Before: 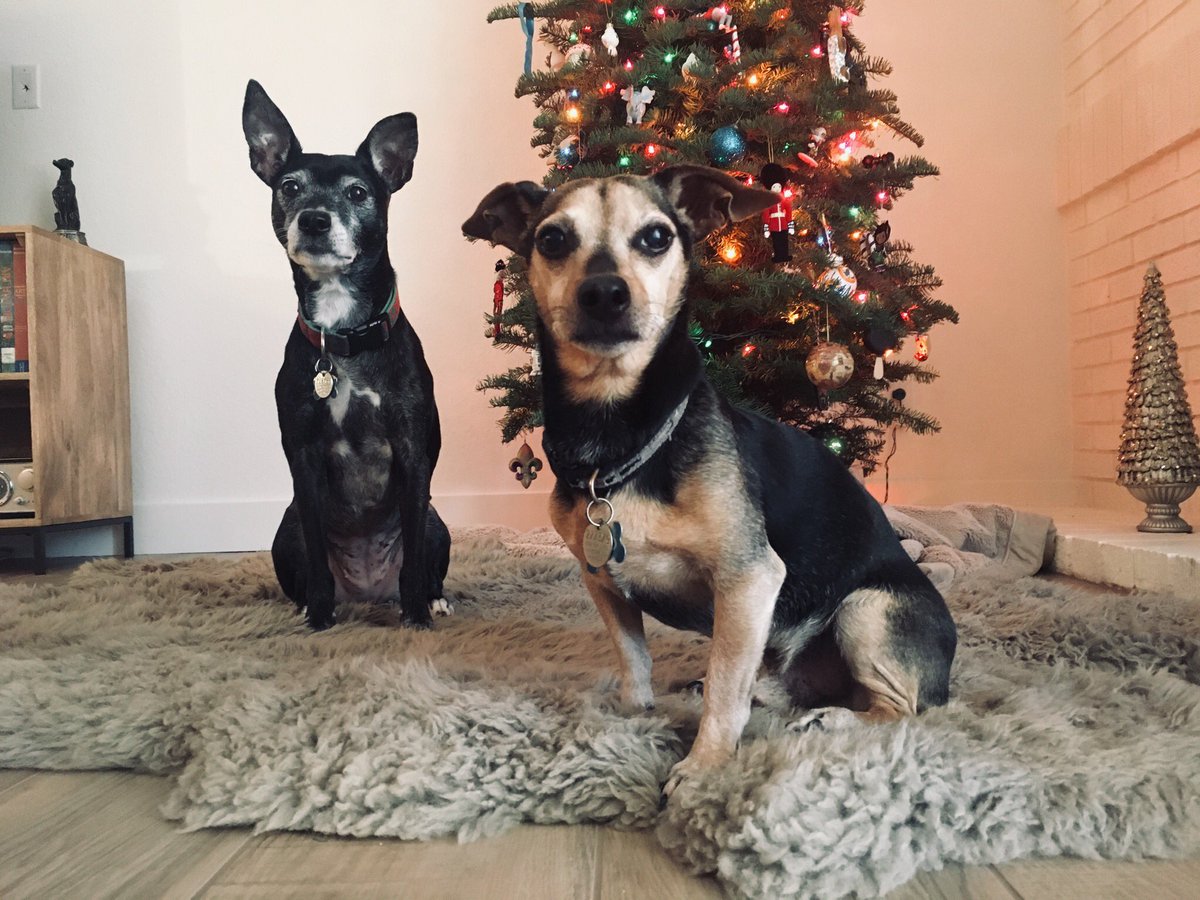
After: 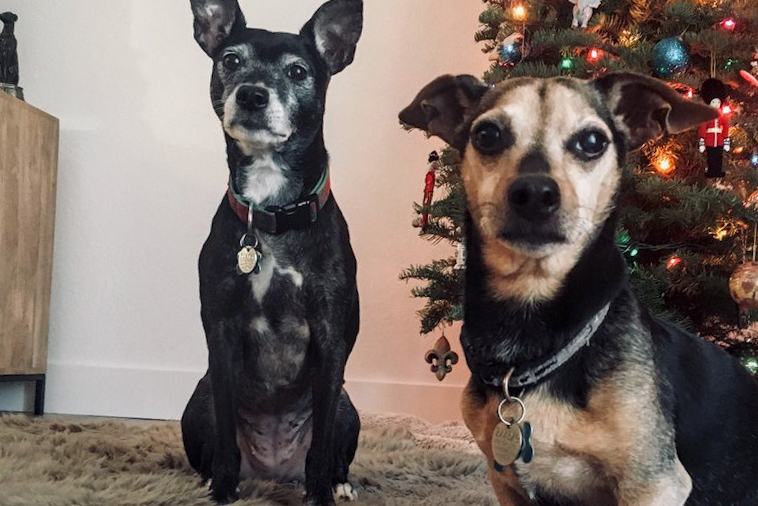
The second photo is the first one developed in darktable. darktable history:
crop and rotate: angle -4.99°, left 2.122%, top 6.945%, right 27.566%, bottom 30.519%
exposure: black level correction 0.002, exposure -0.1 EV, compensate highlight preservation false
color balance: contrast -0.5%
local contrast: on, module defaults
